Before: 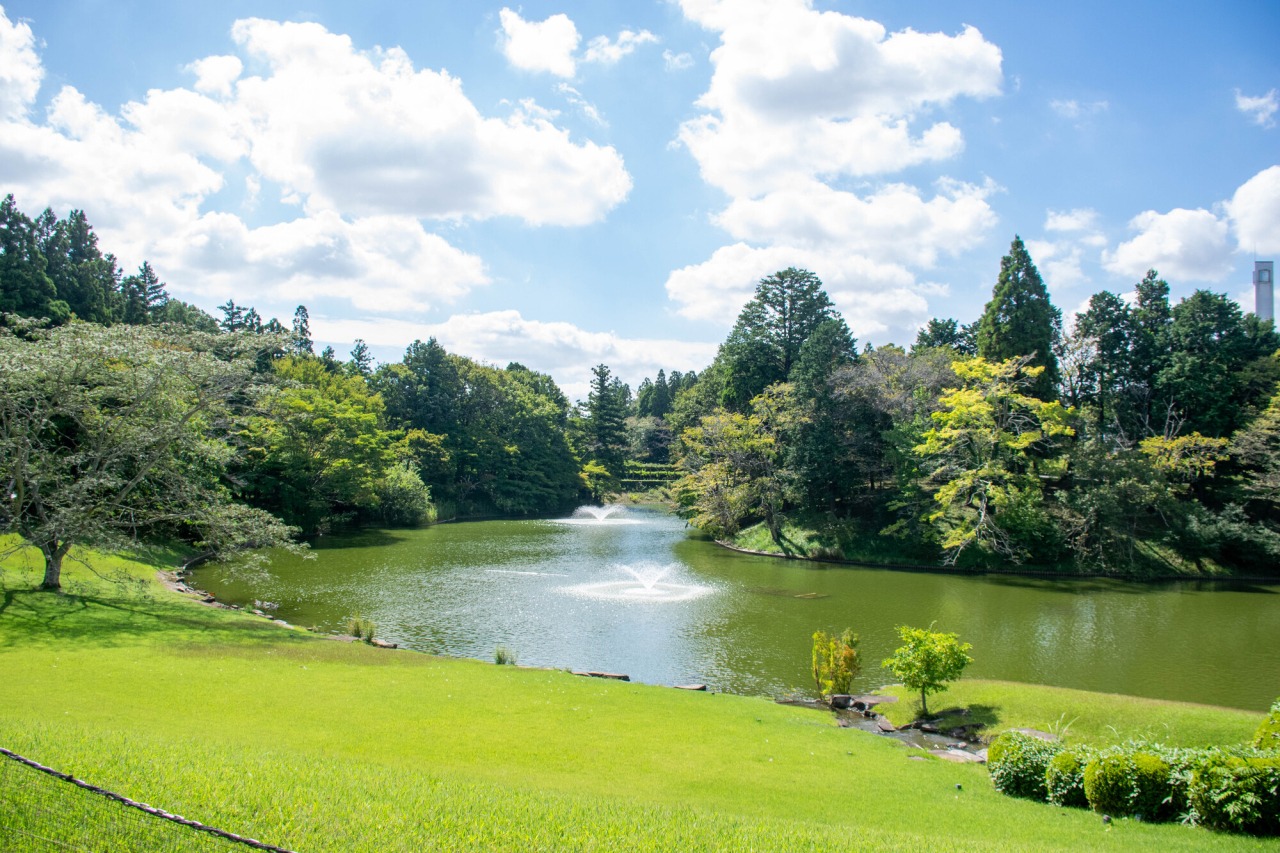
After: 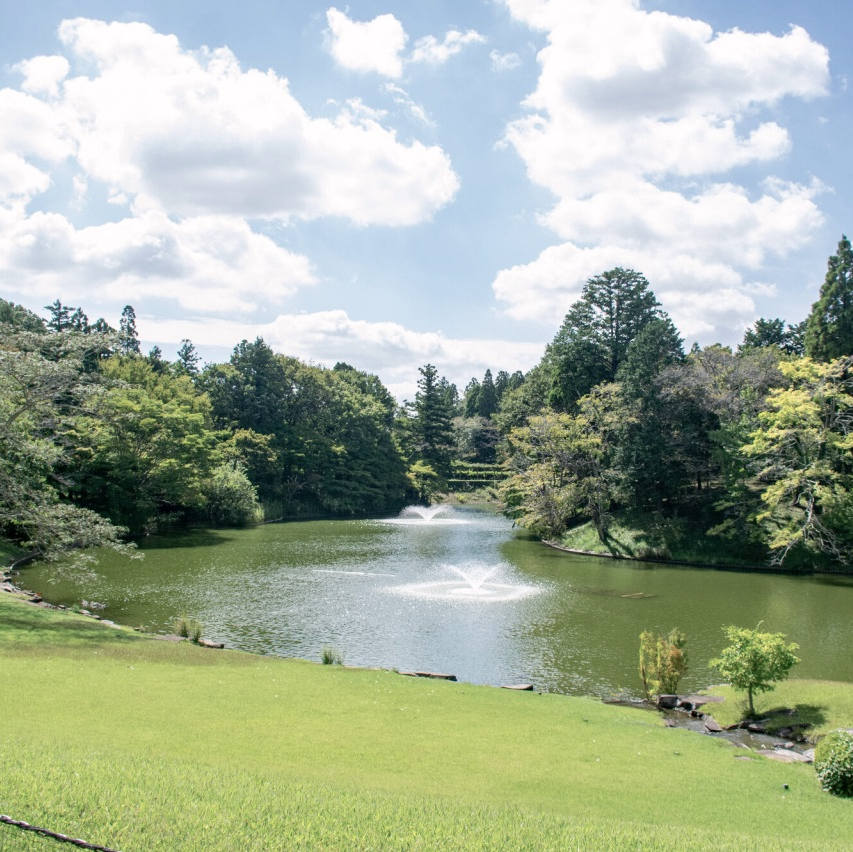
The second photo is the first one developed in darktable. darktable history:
color balance rgb: highlights gain › chroma 0.289%, highlights gain › hue 330.59°, linear chroma grading › shadows -1.59%, linear chroma grading › highlights -14.364%, linear chroma grading › global chroma -9.35%, linear chroma grading › mid-tones -10.368%, perceptual saturation grading › global saturation -12.751%
haze removal: adaptive false
crop and rotate: left 13.581%, right 19.725%
